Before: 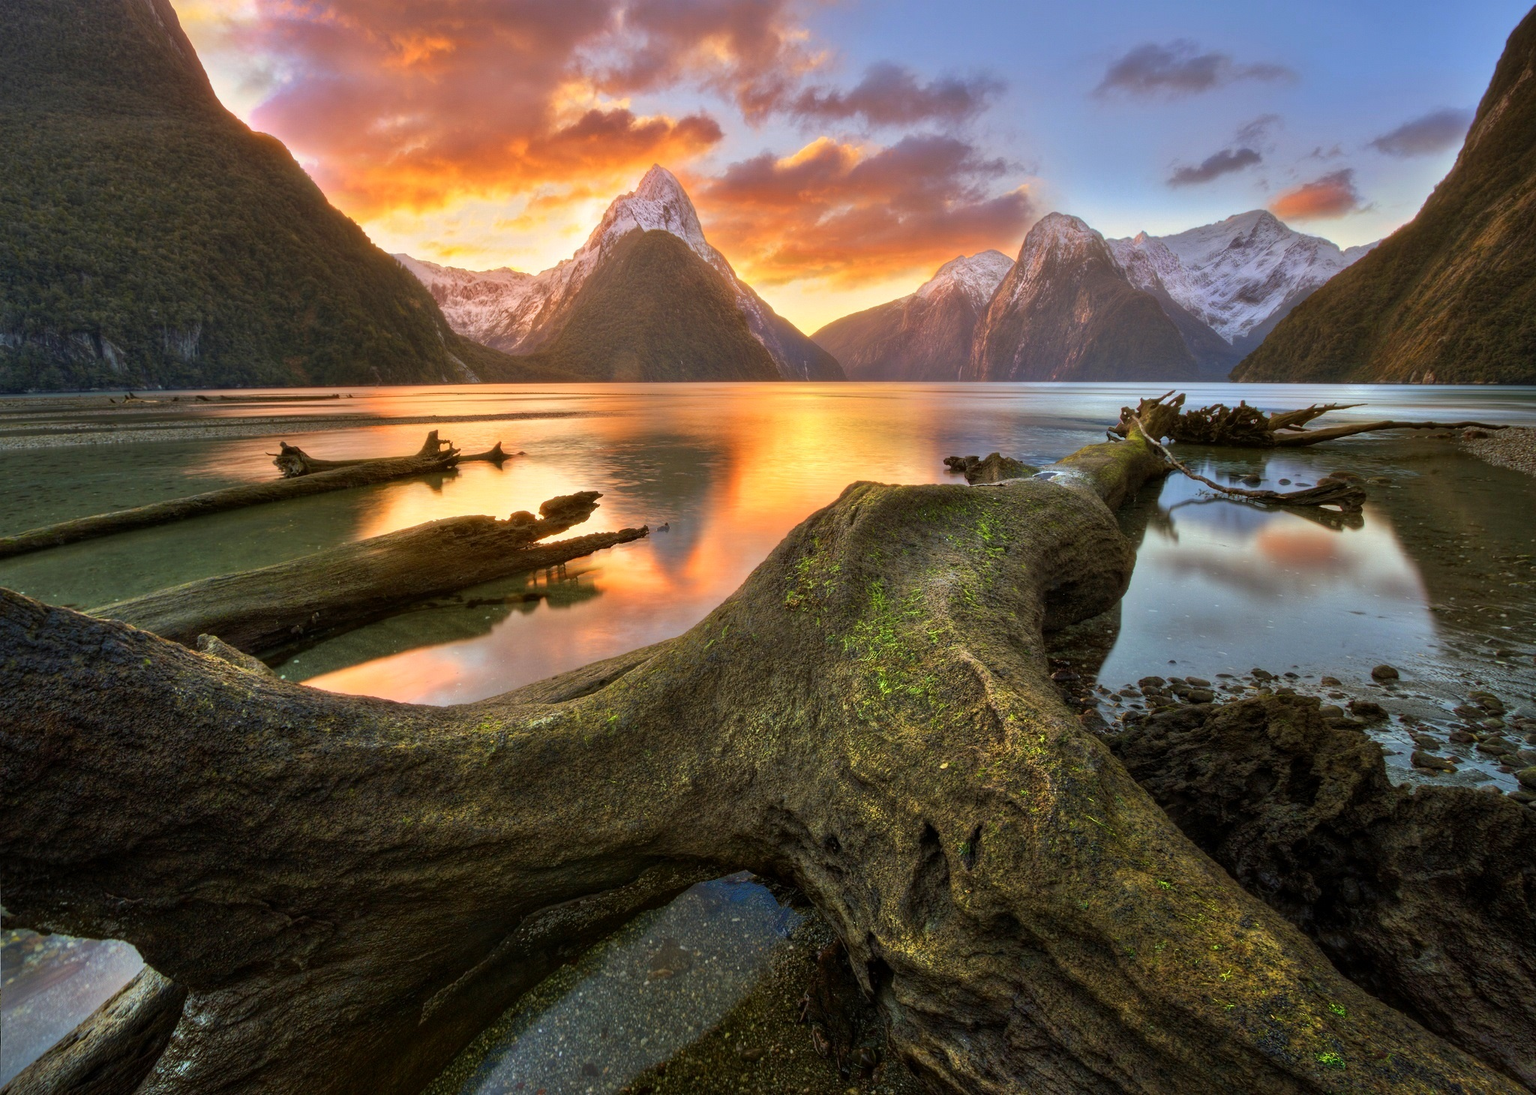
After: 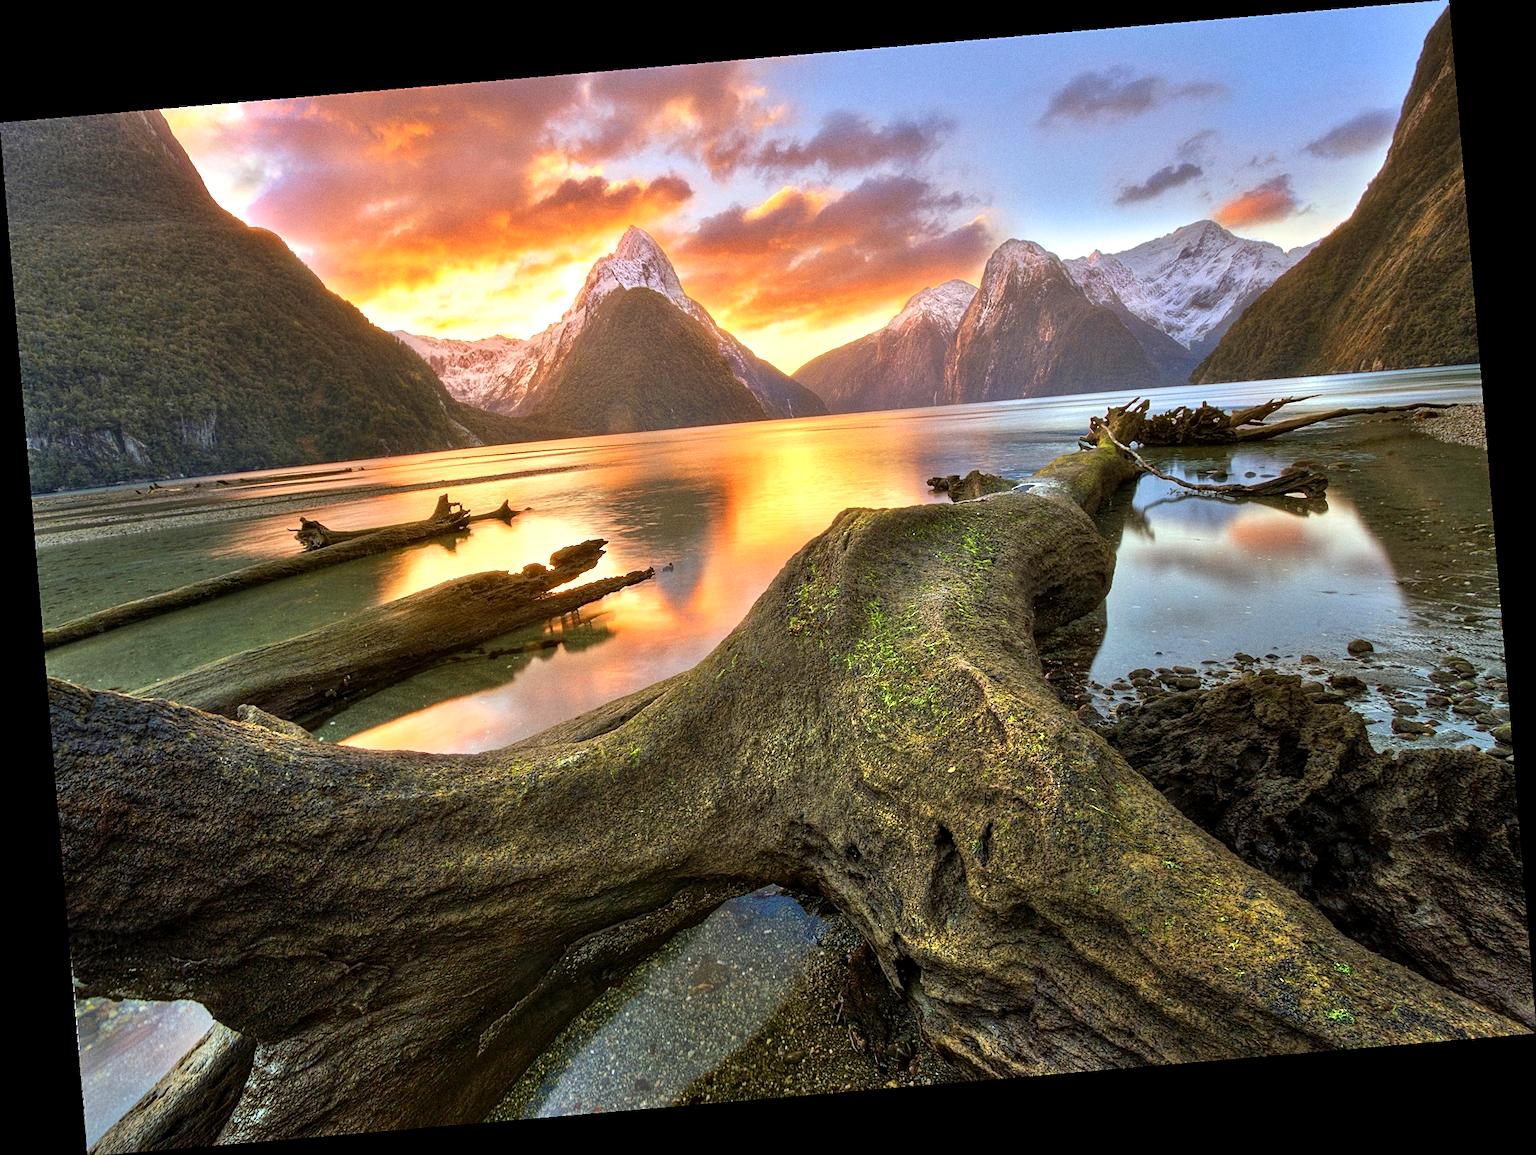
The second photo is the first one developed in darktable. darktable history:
grain: coarseness 0.09 ISO
sharpen: on, module defaults
exposure: black level correction 0.001, exposure 0.5 EV, compensate exposure bias true, compensate highlight preservation false
rotate and perspective: rotation -4.86°, automatic cropping off
shadows and highlights: shadows 37.27, highlights -28.18, soften with gaussian
